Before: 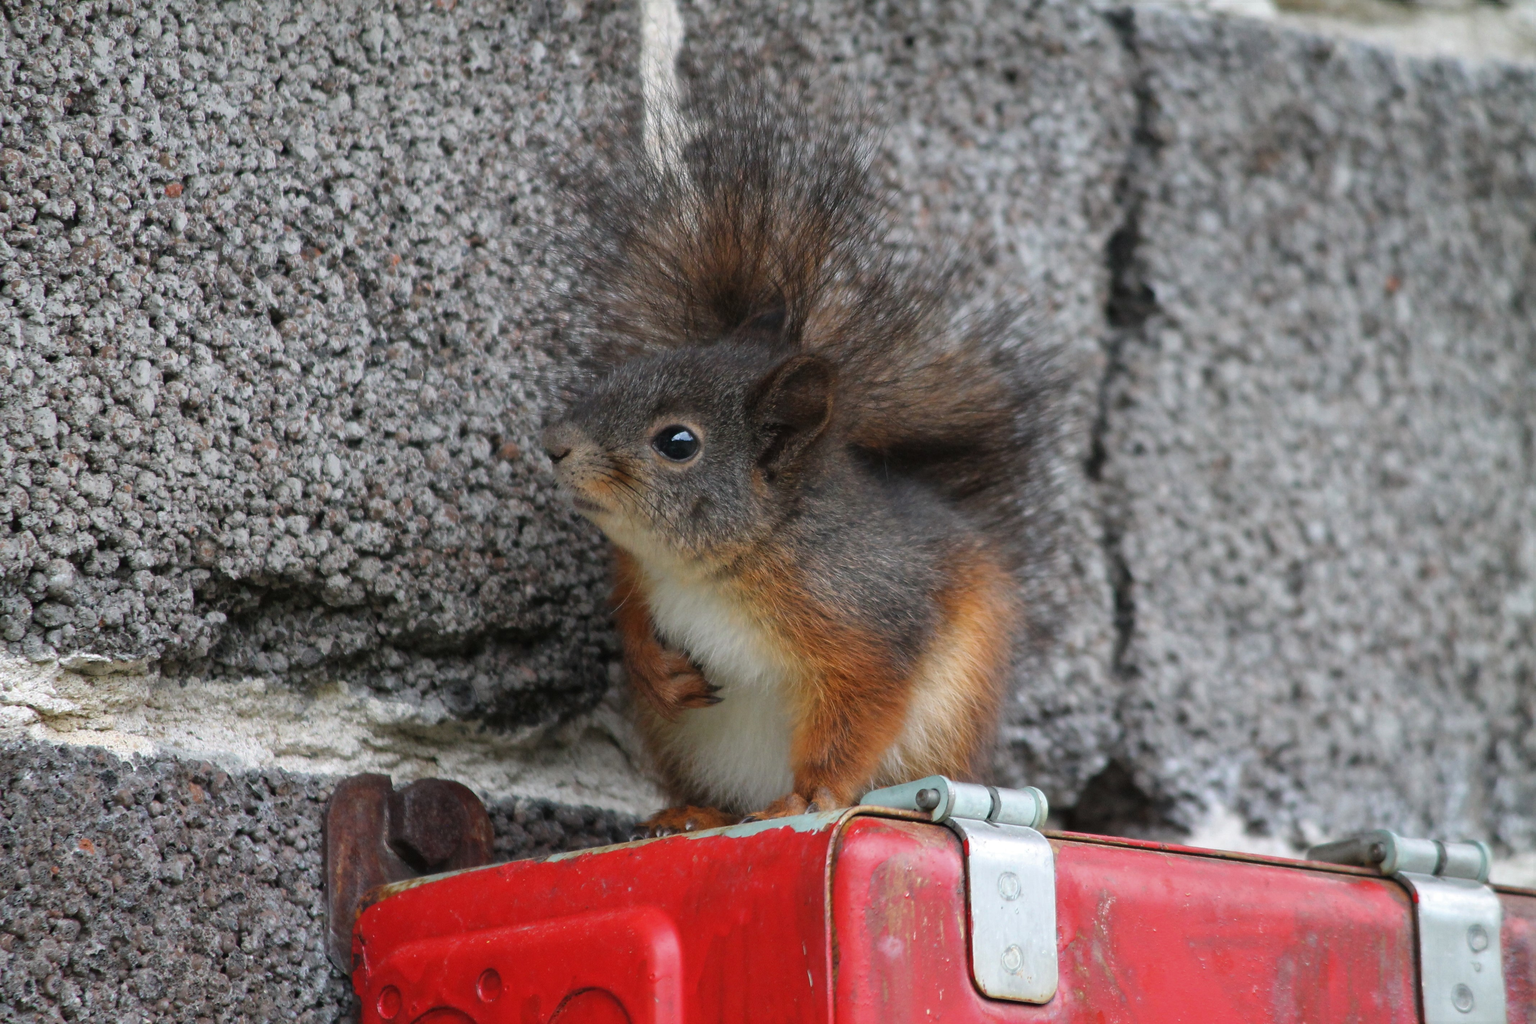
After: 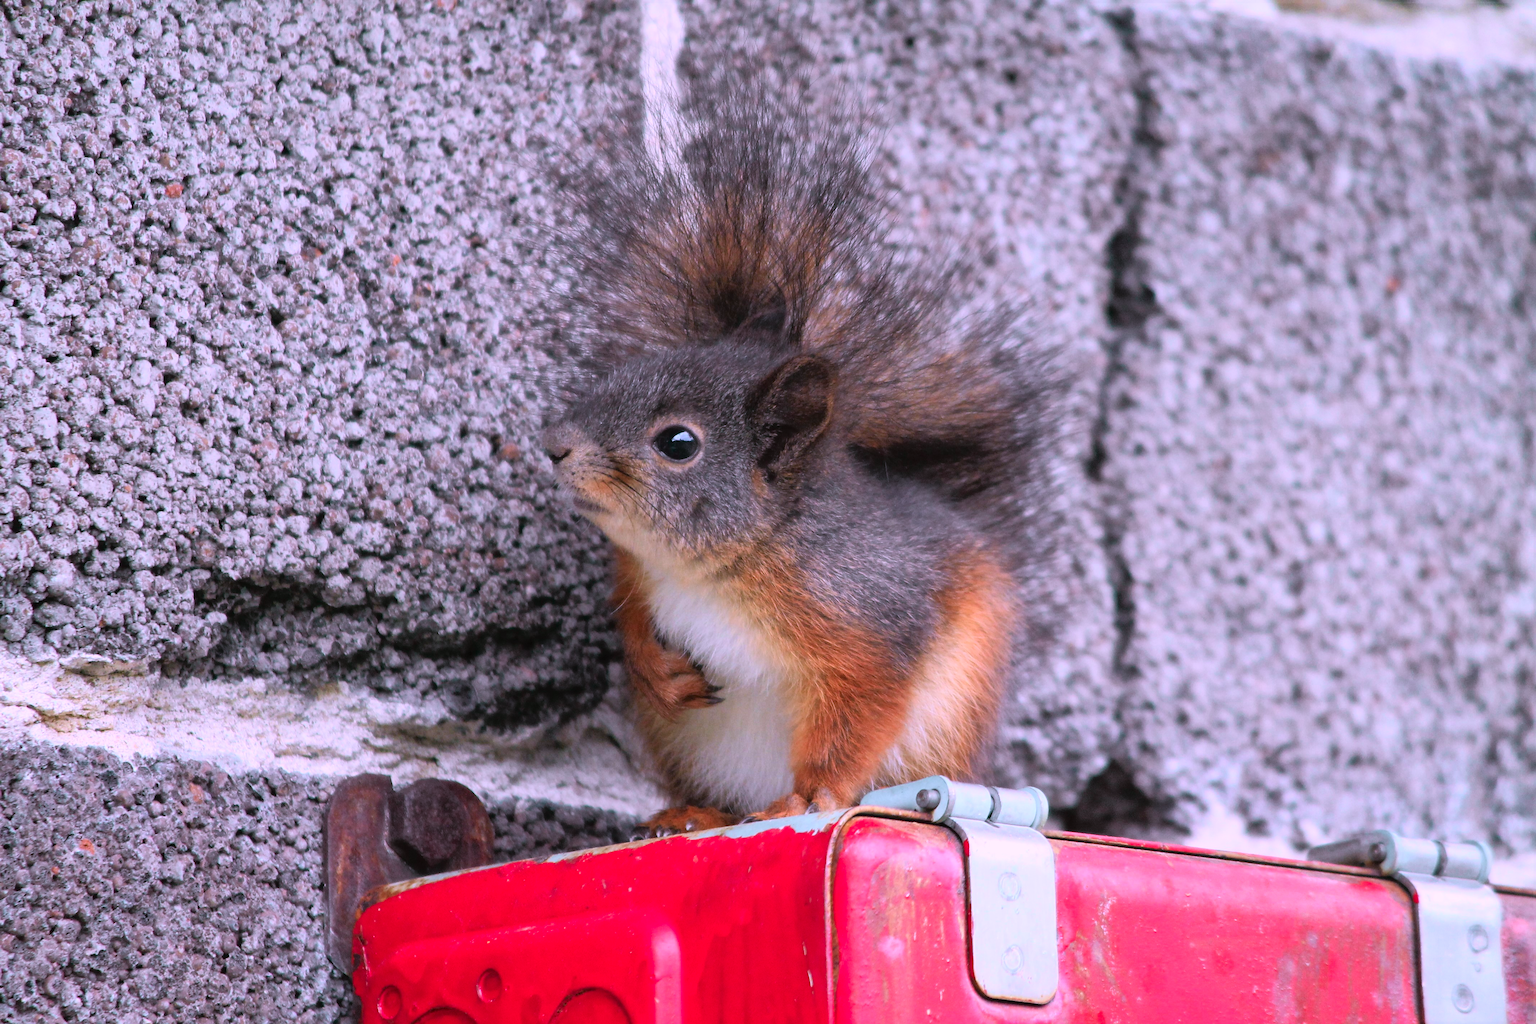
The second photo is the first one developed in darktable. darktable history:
color correction: highlights a* 15.03, highlights b* -25.07
tone curve: curves: ch0 [(0, 0.005) (0.103, 0.097) (0.18, 0.22) (0.4, 0.485) (0.5, 0.612) (0.668, 0.787) (0.823, 0.894) (1, 0.971)]; ch1 [(0, 0) (0.172, 0.123) (0.324, 0.253) (0.396, 0.388) (0.478, 0.461) (0.499, 0.498) (0.522, 0.528) (0.618, 0.649) (0.753, 0.821) (1, 1)]; ch2 [(0, 0) (0.411, 0.424) (0.496, 0.501) (0.515, 0.514) (0.555, 0.585) (0.641, 0.69) (1, 1)], color space Lab, independent channels, preserve colors none
